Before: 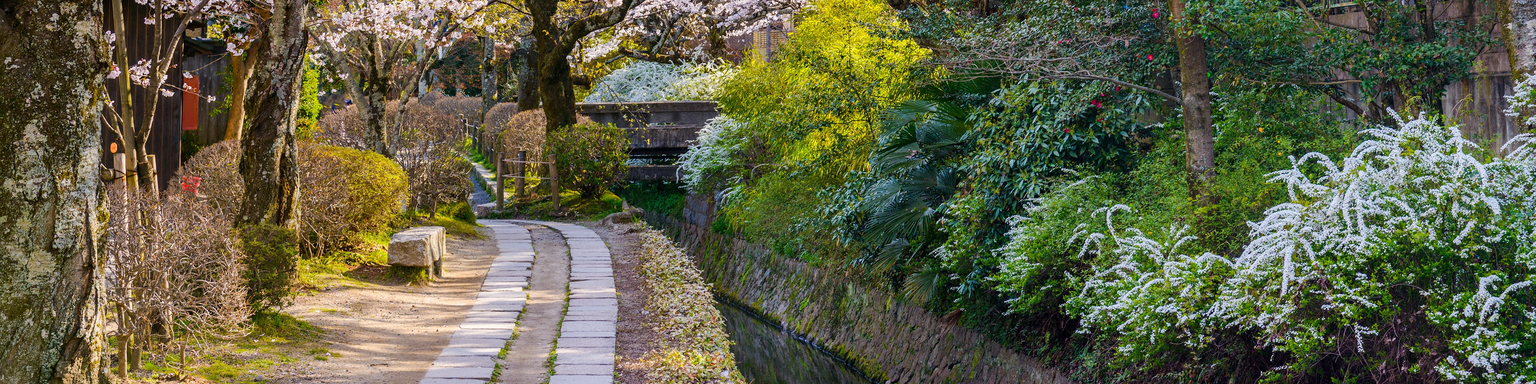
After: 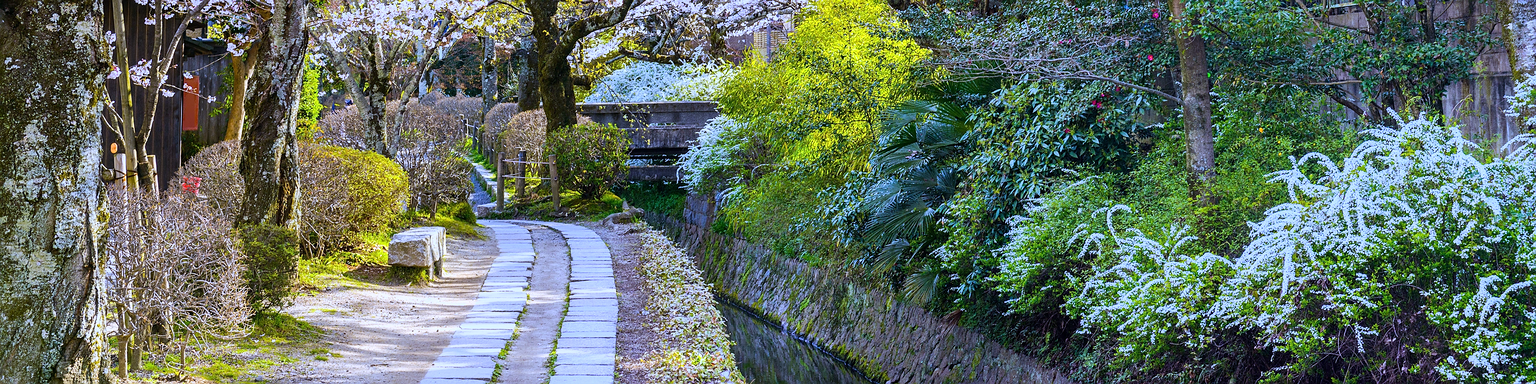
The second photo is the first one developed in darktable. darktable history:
sharpen: on, module defaults
tone curve: curves: ch0 [(0, 0) (0.541, 0.628) (0.906, 0.997)]
white balance: red 0.871, blue 1.249
